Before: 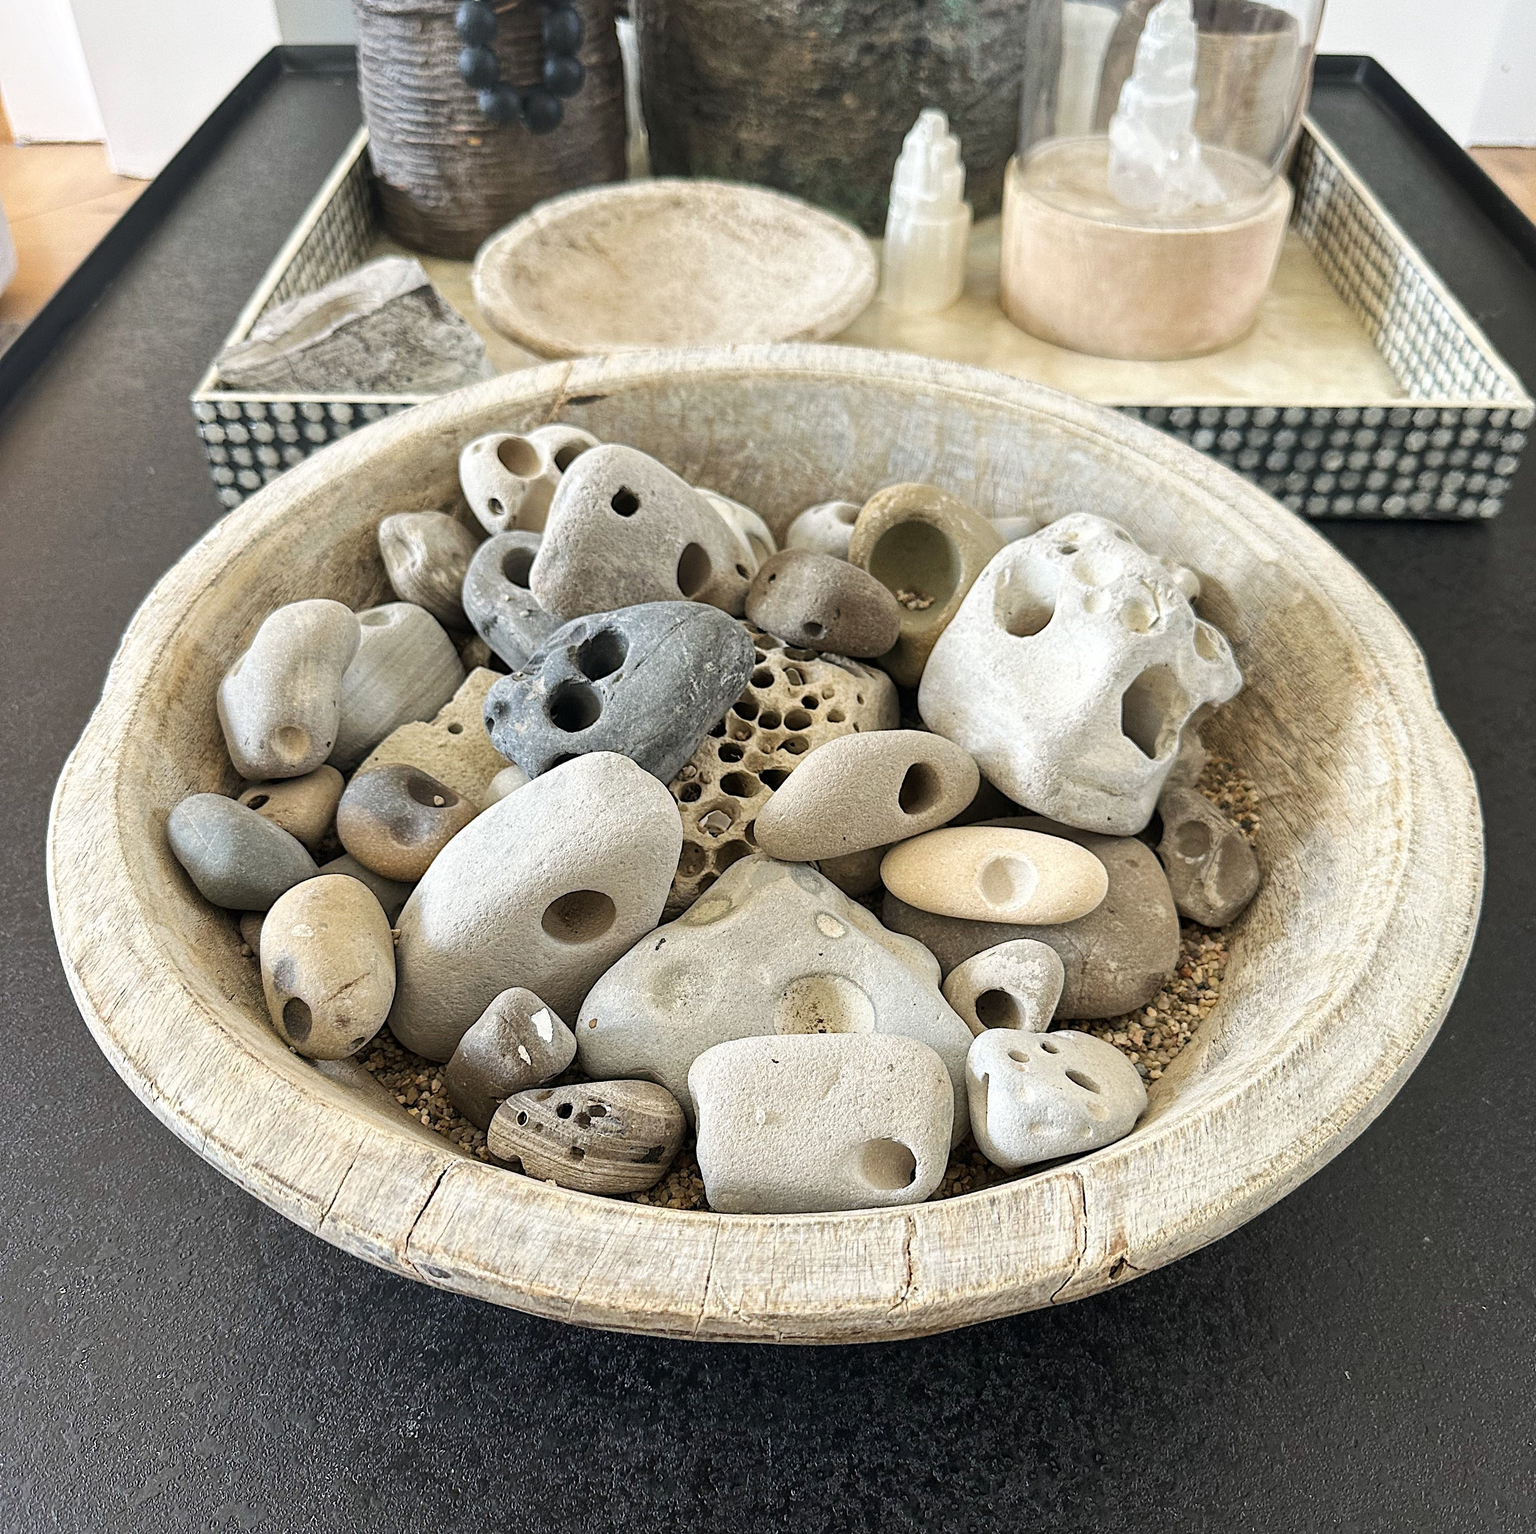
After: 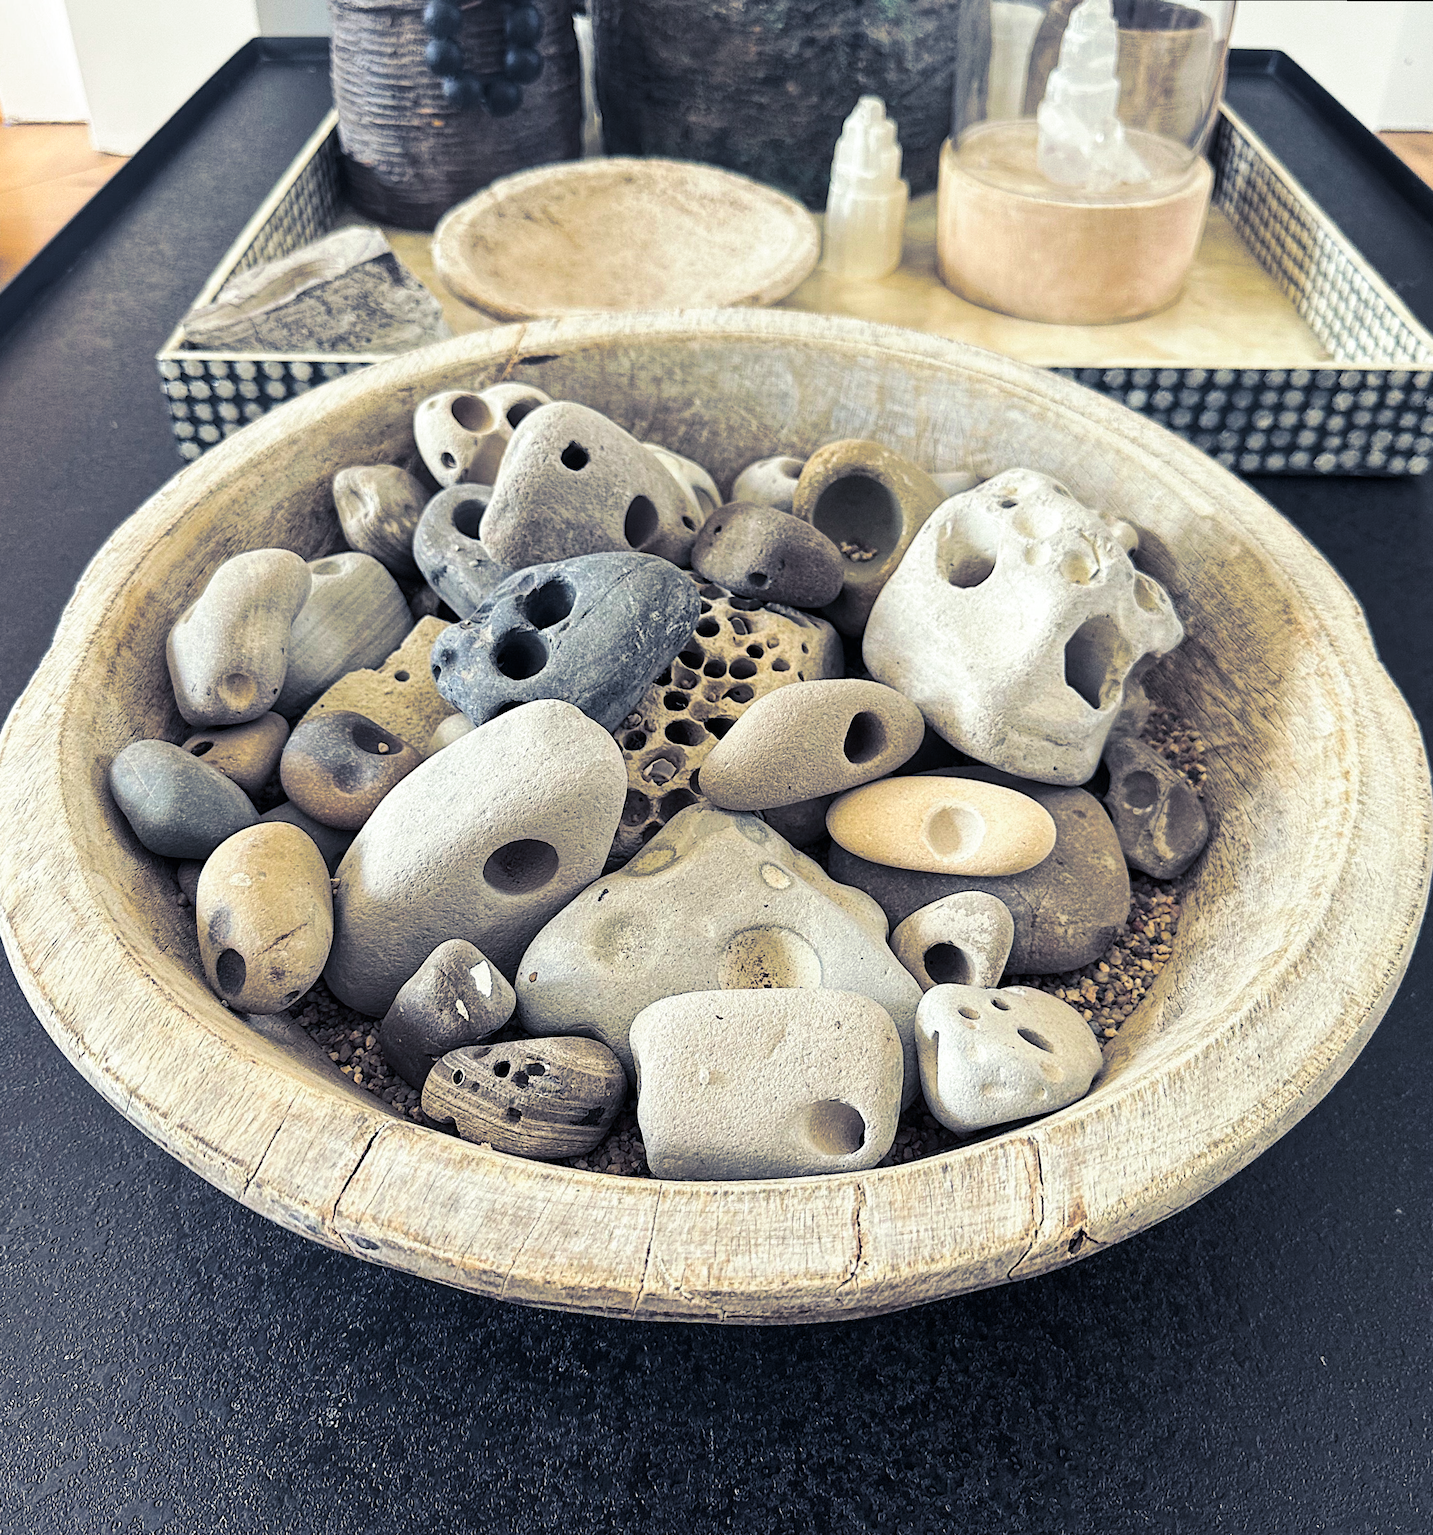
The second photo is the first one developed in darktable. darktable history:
rotate and perspective: rotation 0.215°, lens shift (vertical) -0.139, crop left 0.069, crop right 0.939, crop top 0.002, crop bottom 0.996
split-toning: shadows › hue 230.4°
contrast brightness saturation: contrast 0.09, saturation 0.28
